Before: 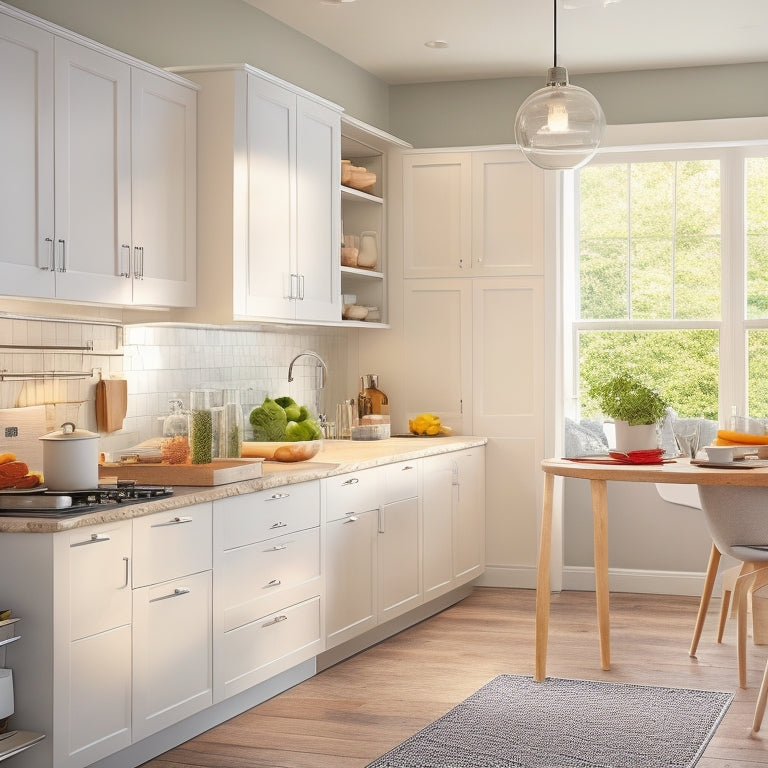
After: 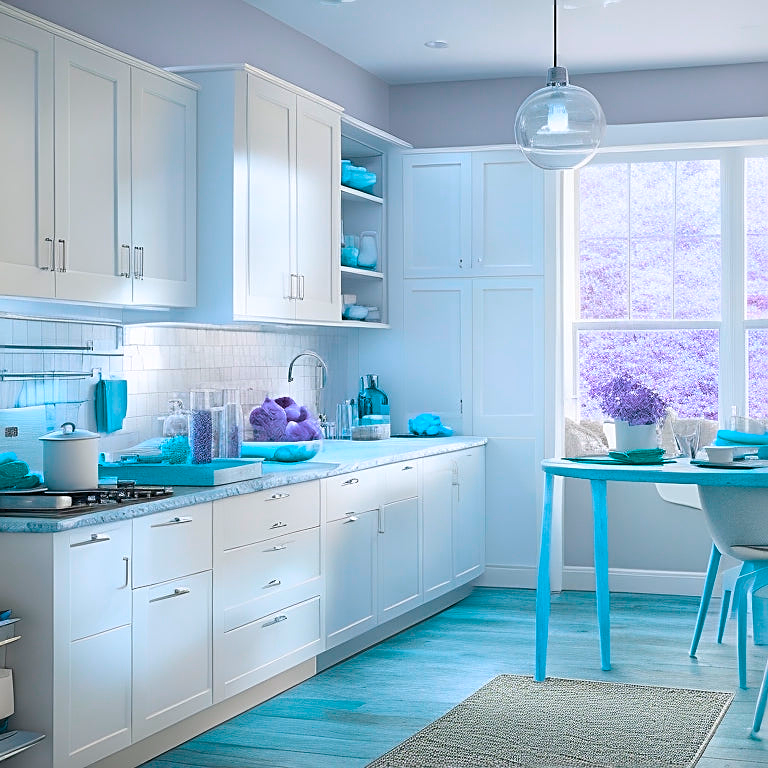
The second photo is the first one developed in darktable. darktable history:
color balance rgb: hue shift 180°, global vibrance 50%, contrast 0.32%
sharpen: on, module defaults
